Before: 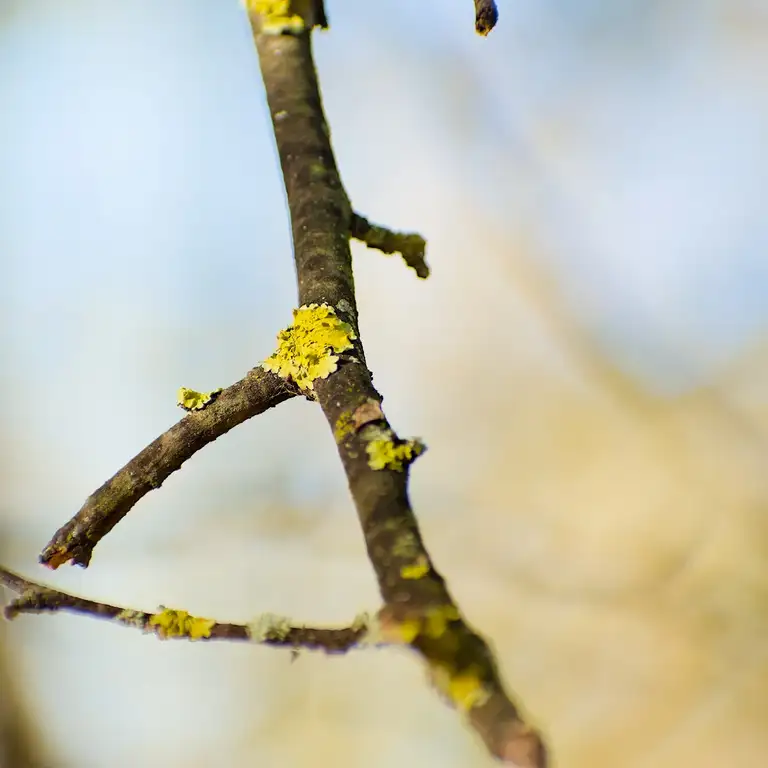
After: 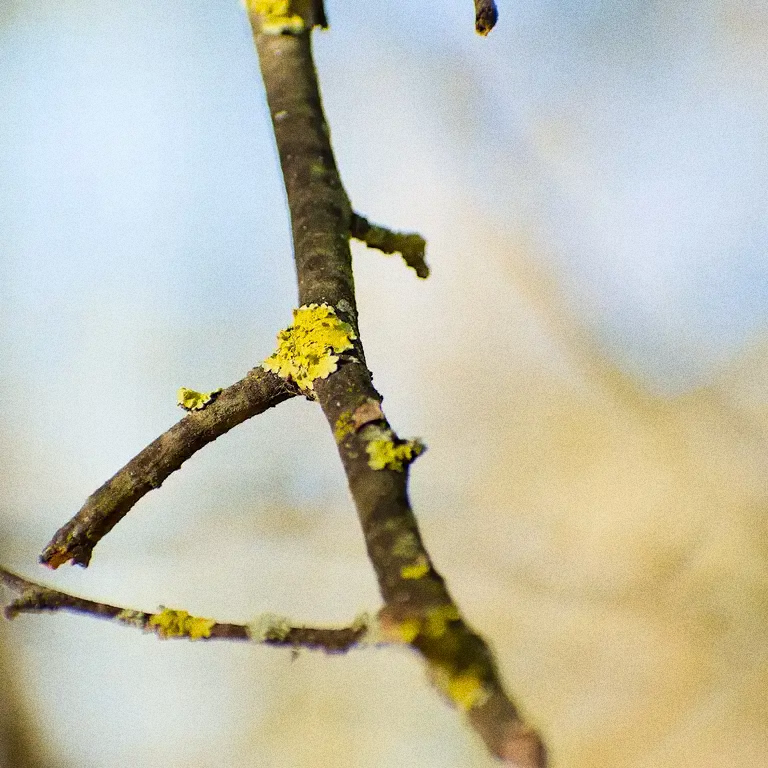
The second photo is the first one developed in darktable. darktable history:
grain: coarseness 11.82 ISO, strength 36.67%, mid-tones bias 74.17%
